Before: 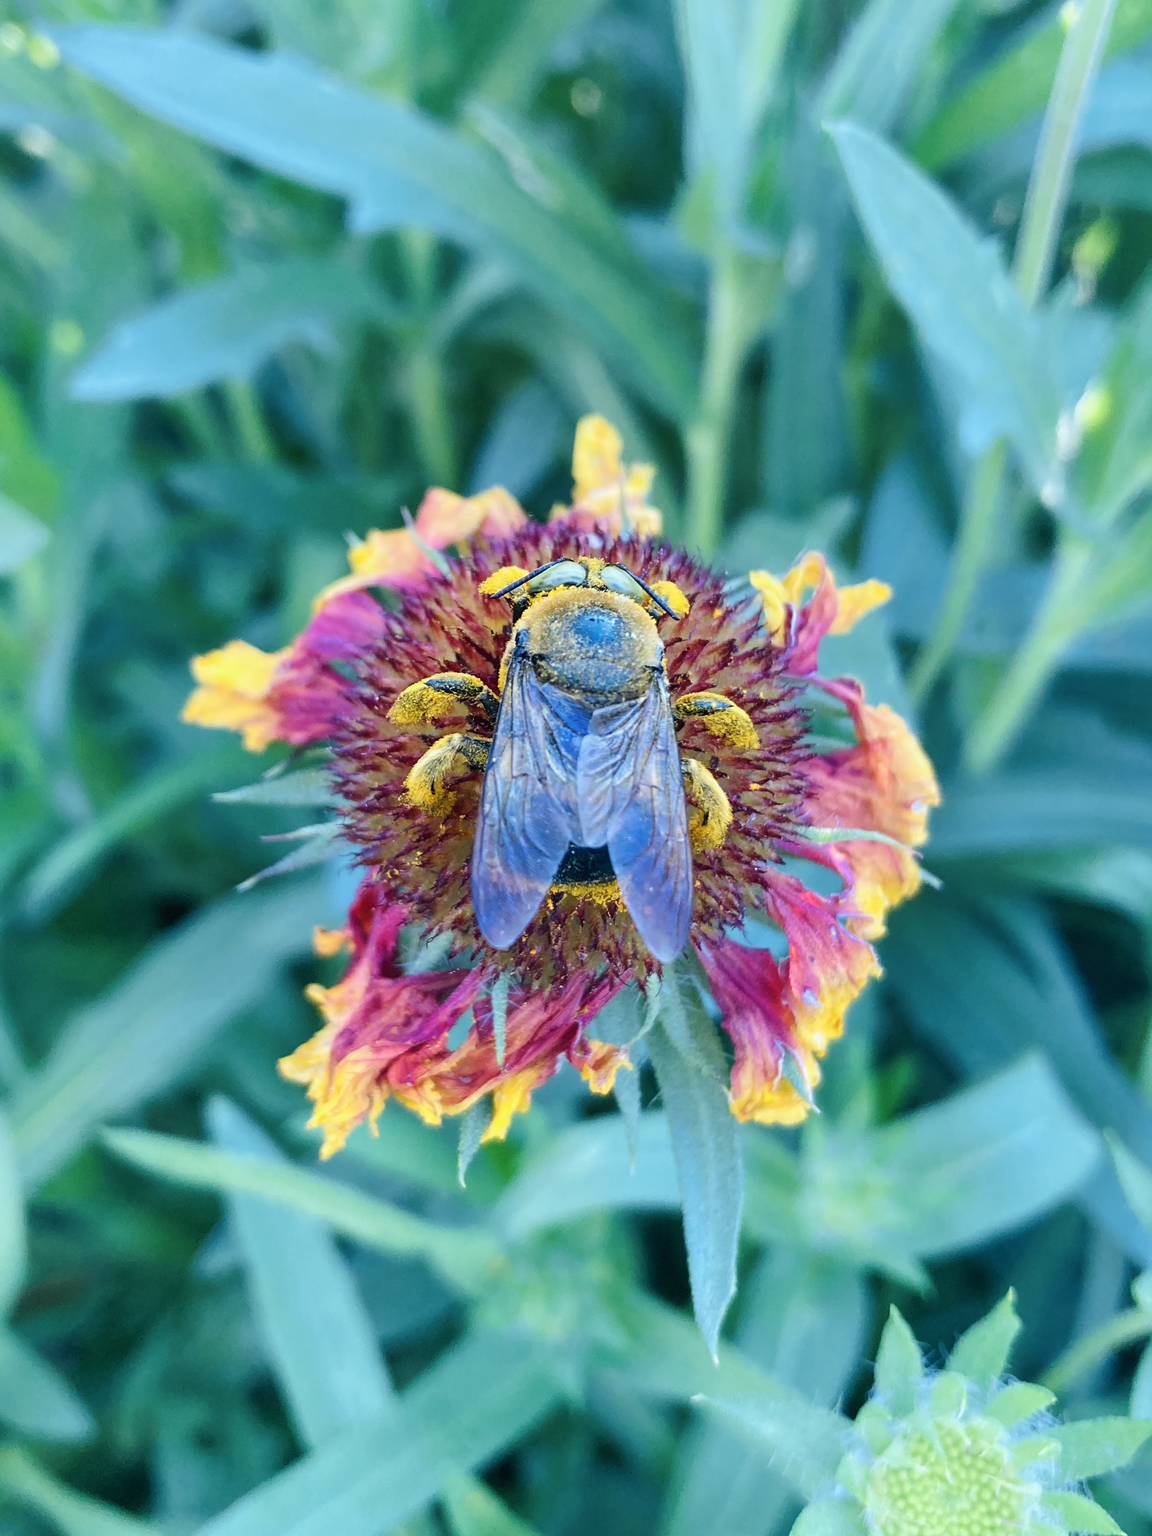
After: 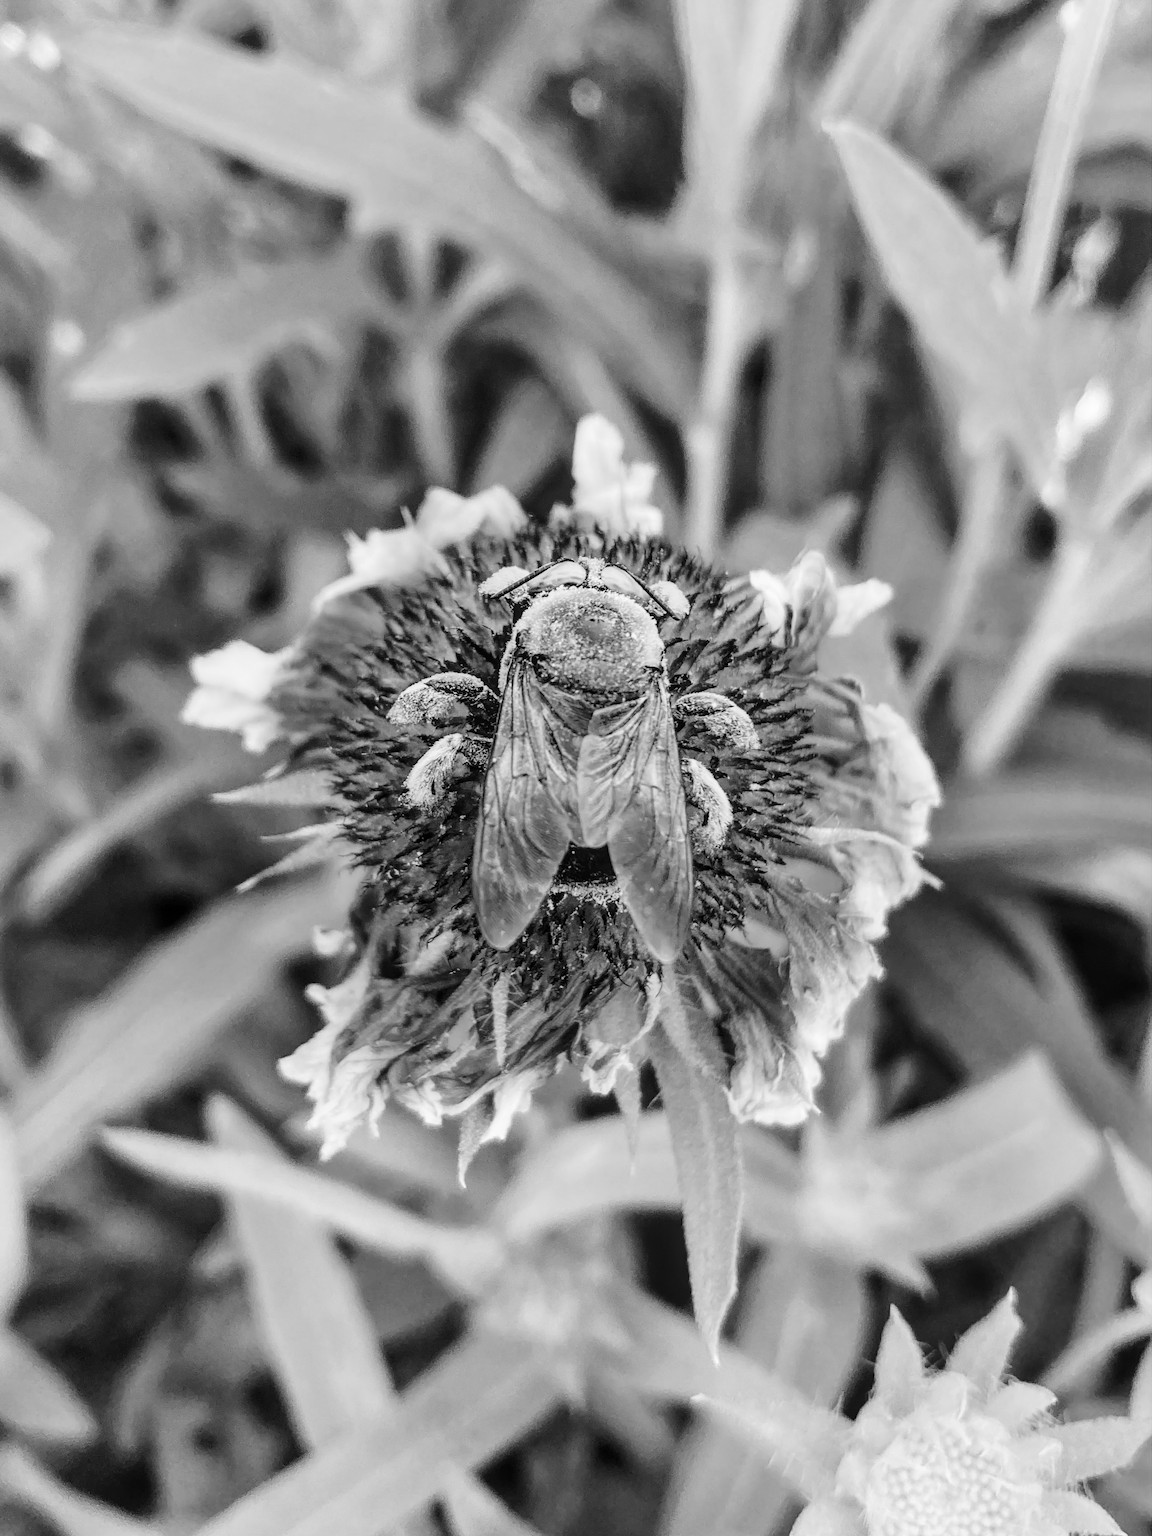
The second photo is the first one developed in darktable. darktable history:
tone curve: curves: ch0 [(0, 0.023) (0.132, 0.075) (0.256, 0.2) (0.454, 0.495) (0.708, 0.78) (0.844, 0.896) (1, 0.98)]; ch1 [(0, 0) (0.37, 0.308) (0.478, 0.46) (0.499, 0.5) (0.513, 0.508) (0.526, 0.533) (0.59, 0.612) (0.764, 0.804) (1, 1)]; ch2 [(0, 0) (0.312, 0.313) (0.461, 0.454) (0.48, 0.477) (0.503, 0.5) (0.526, 0.54) (0.564, 0.595) (0.631, 0.676) (0.713, 0.767) (0.985, 0.966)], color space Lab, independent channels
contrast brightness saturation: brightness -0.02, saturation 0.35
monochrome: a -71.75, b 75.82
contrast equalizer: octaves 7, y [[0.6 ×6], [0.55 ×6], [0 ×6], [0 ×6], [0 ×6]], mix 0.3
local contrast: on, module defaults
